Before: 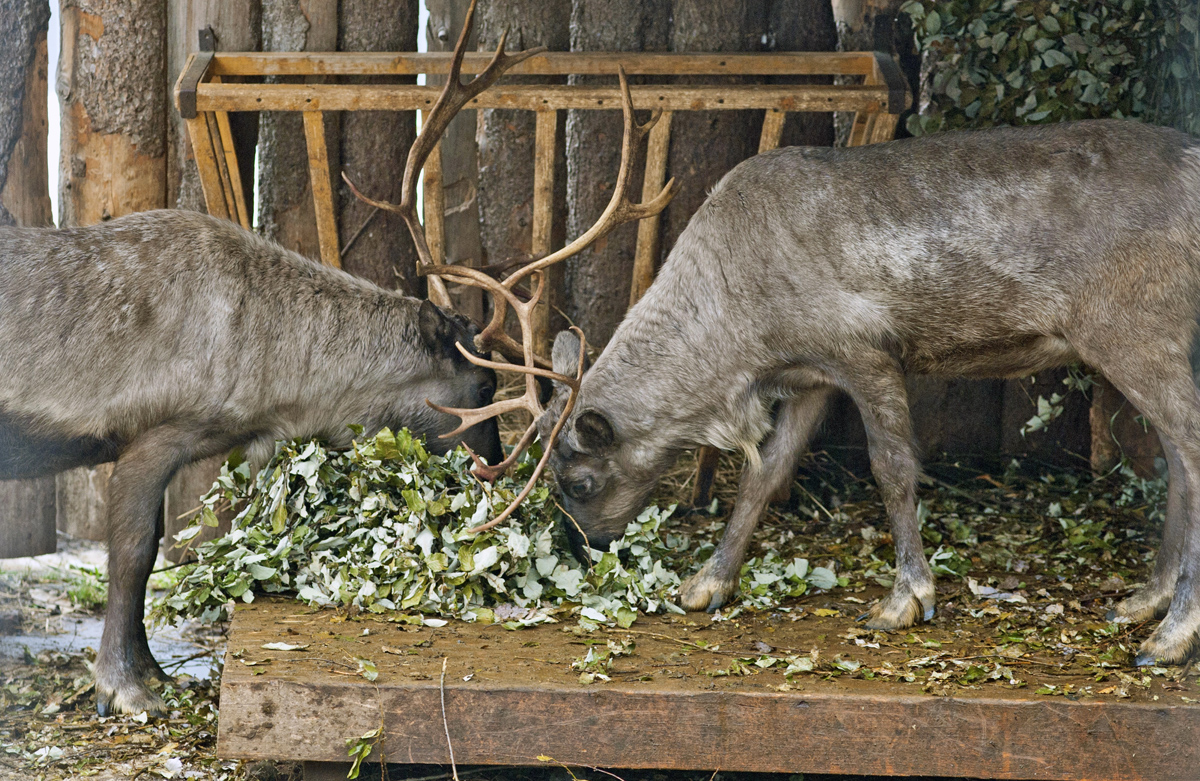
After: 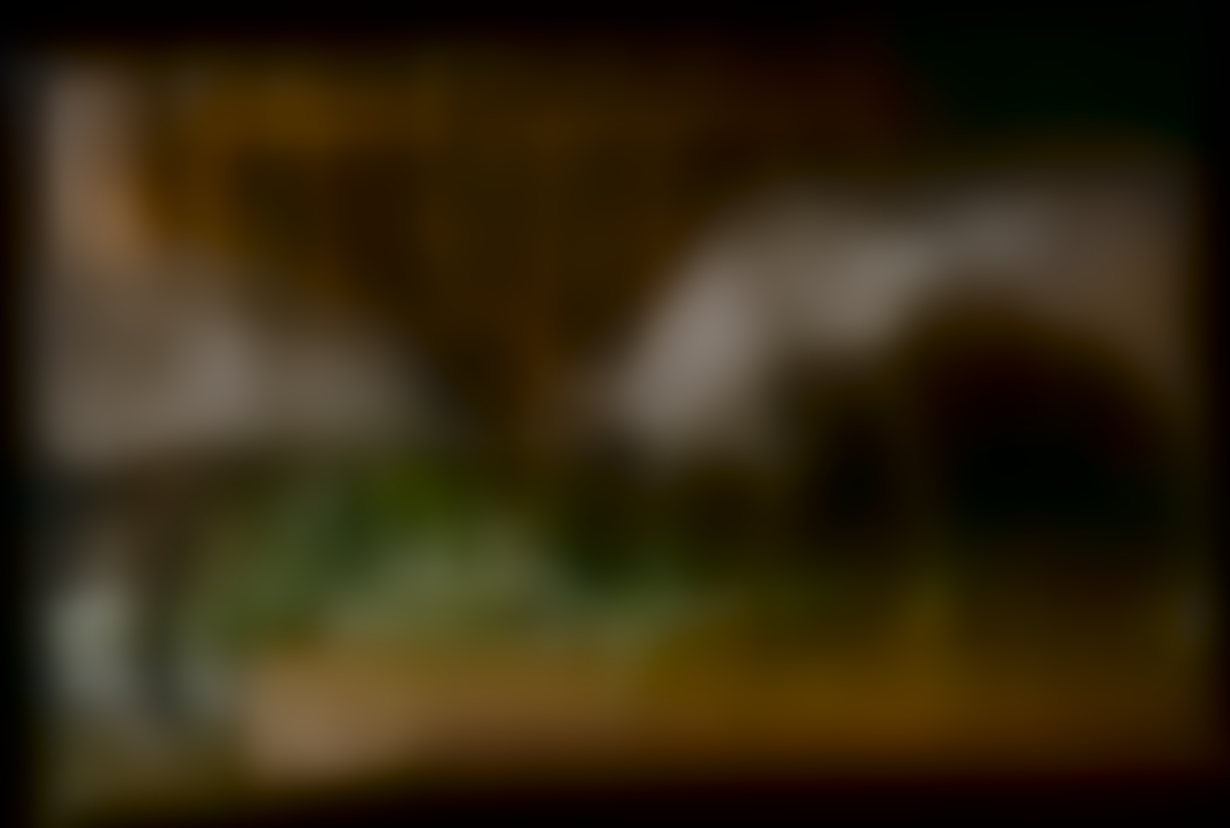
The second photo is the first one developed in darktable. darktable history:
color balance rgb: shadows lift › chroma 1%, shadows lift › hue 113°, highlights gain › chroma 0.2%, highlights gain › hue 333°, perceptual saturation grading › global saturation 20%, perceptual saturation grading › highlights -50%, perceptual saturation grading › shadows 25%, contrast -10%
lowpass: radius 31.92, contrast 1.72, brightness -0.98, saturation 0.94
rotate and perspective: rotation -2.29°, automatic cropping off
